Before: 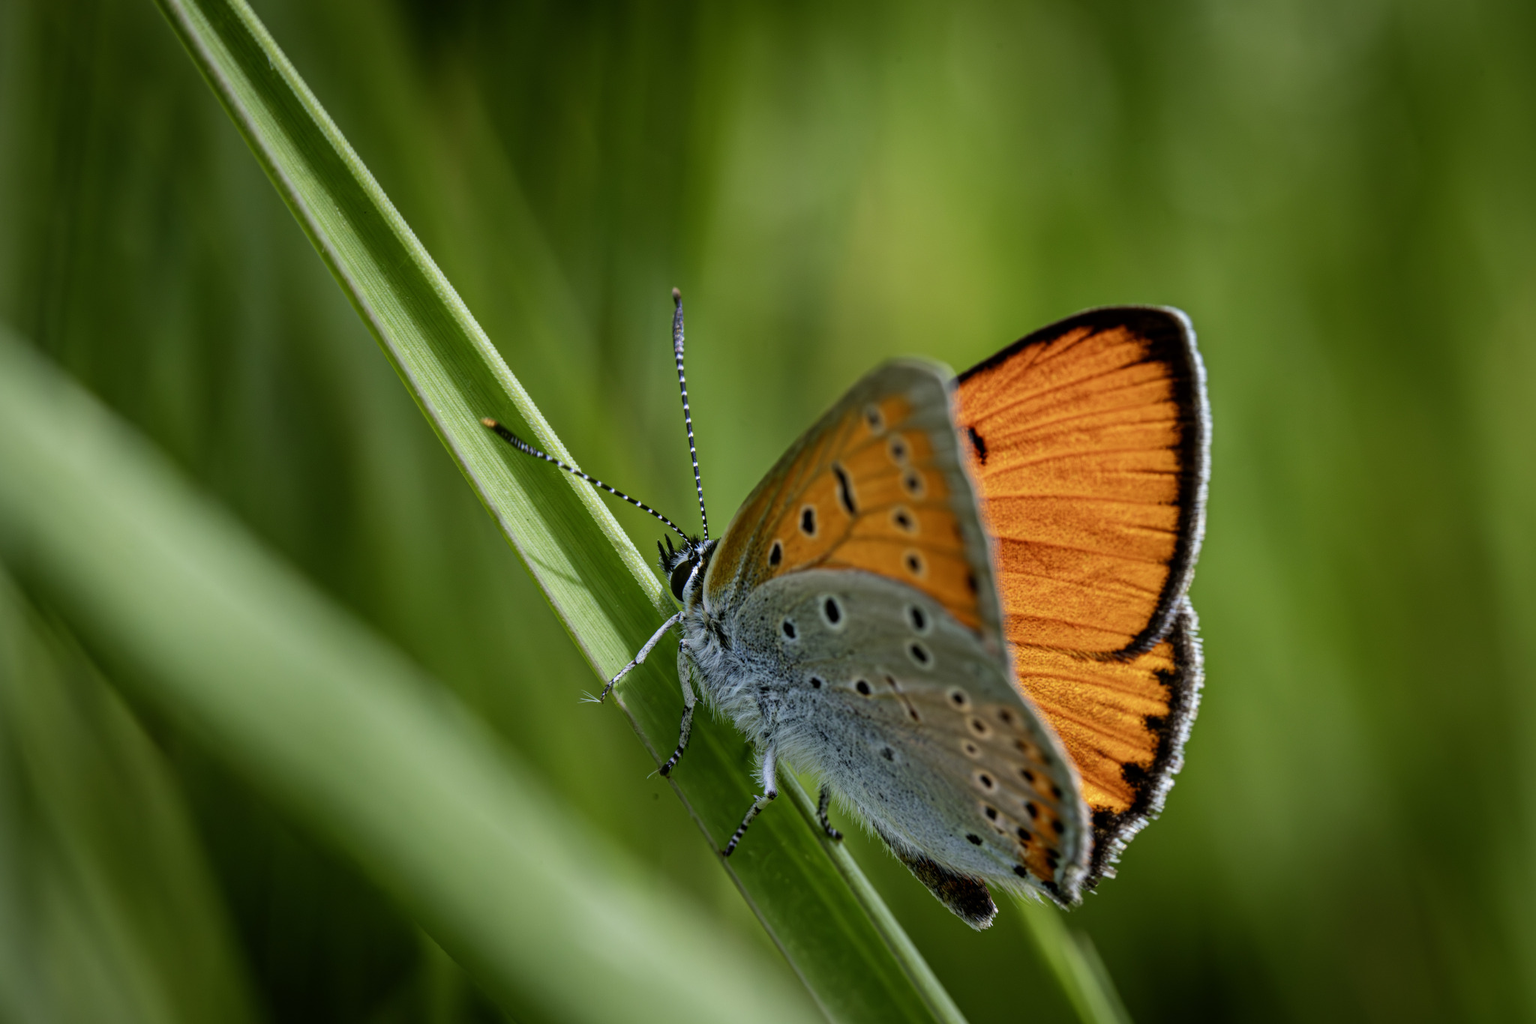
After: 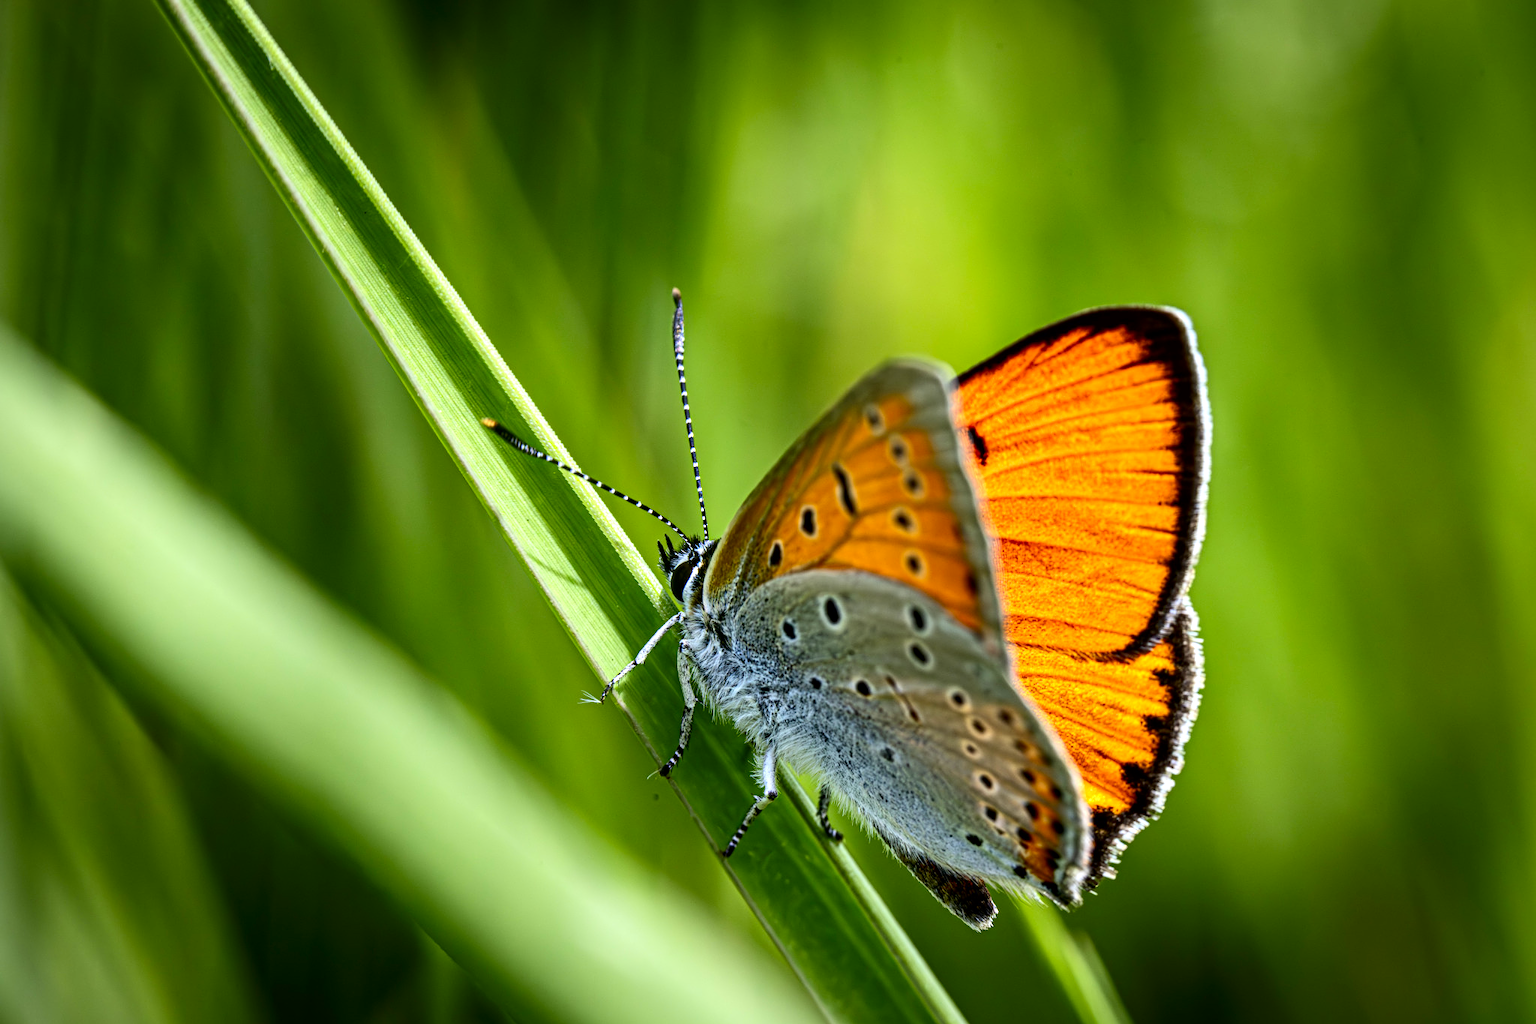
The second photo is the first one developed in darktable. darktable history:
contrast brightness saturation: contrast 0.178, saturation 0.299
exposure: exposure 0.774 EV, compensate highlight preservation false
contrast equalizer: y [[0.502, 0.505, 0.512, 0.529, 0.564, 0.588], [0.5 ×6], [0.502, 0.505, 0.512, 0.529, 0.564, 0.588], [0, 0.001, 0.001, 0.004, 0.008, 0.011], [0, 0.001, 0.001, 0.004, 0.008, 0.011]]
